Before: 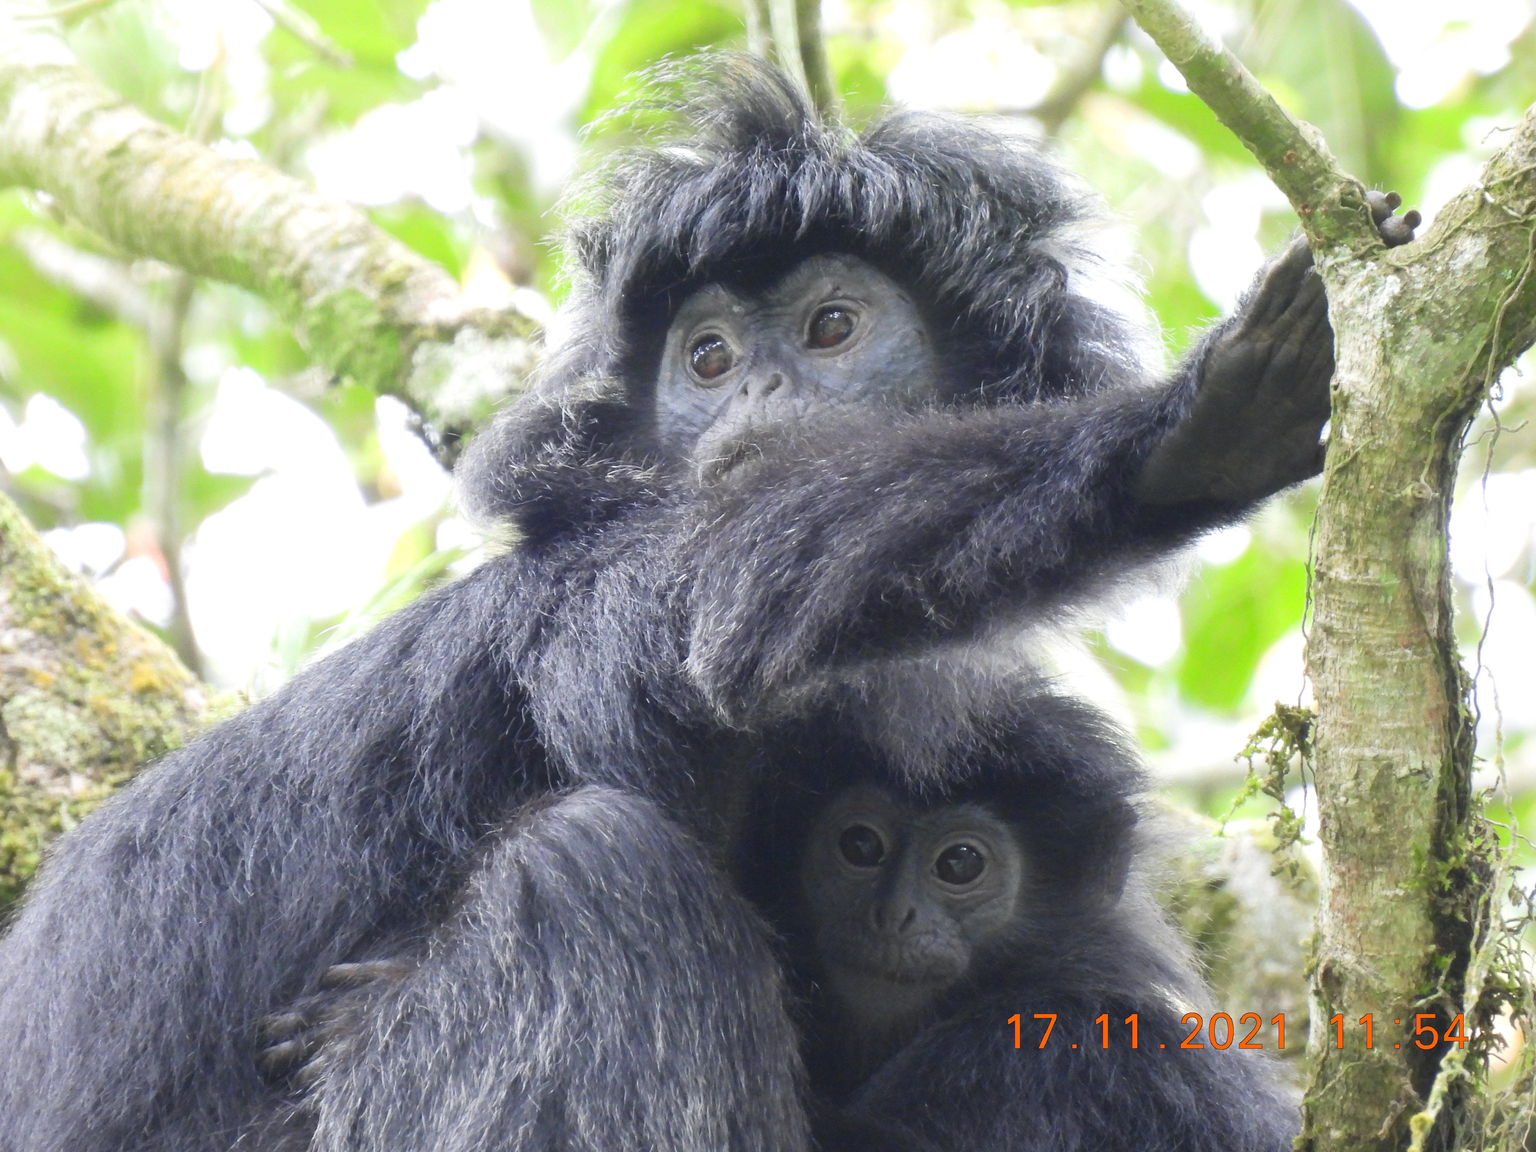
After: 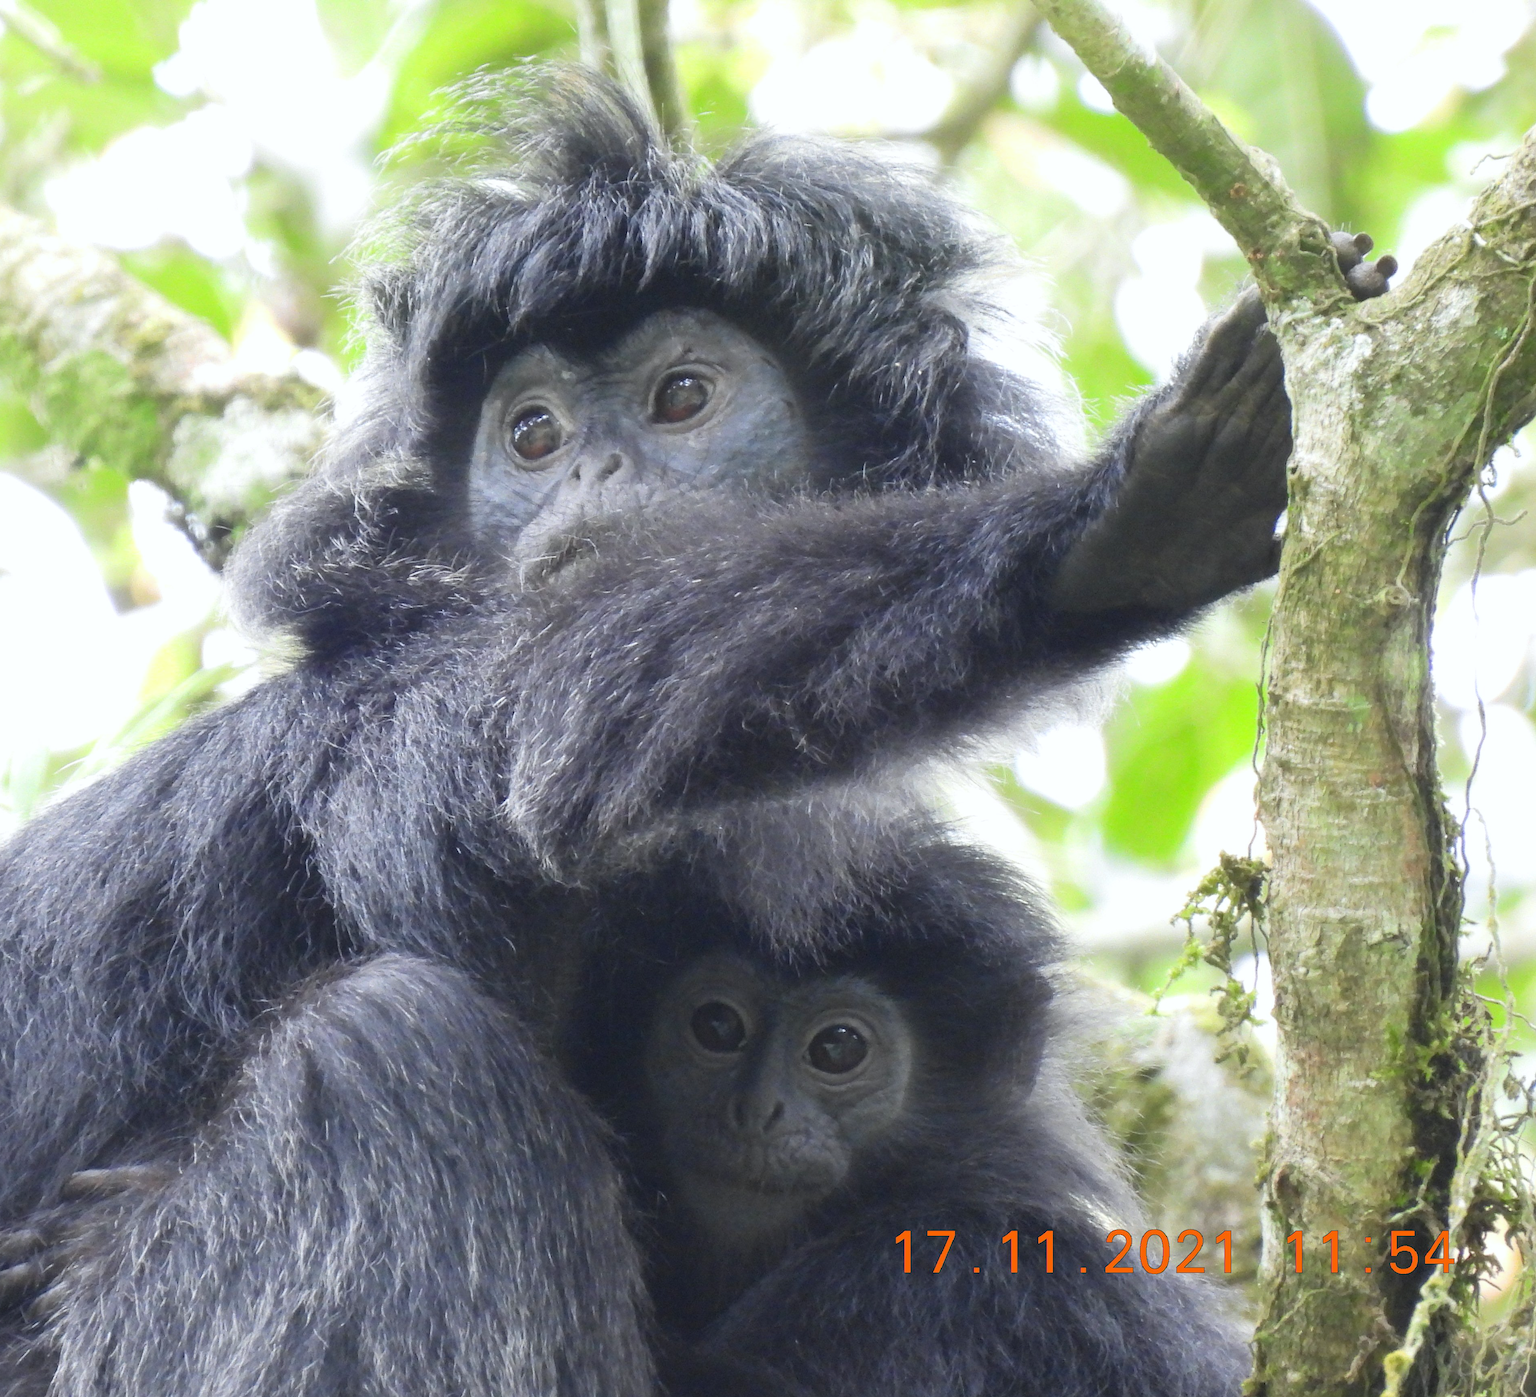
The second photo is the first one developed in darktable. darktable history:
white balance: red 0.986, blue 1.01
crop: left 17.582%, bottom 0.031%
